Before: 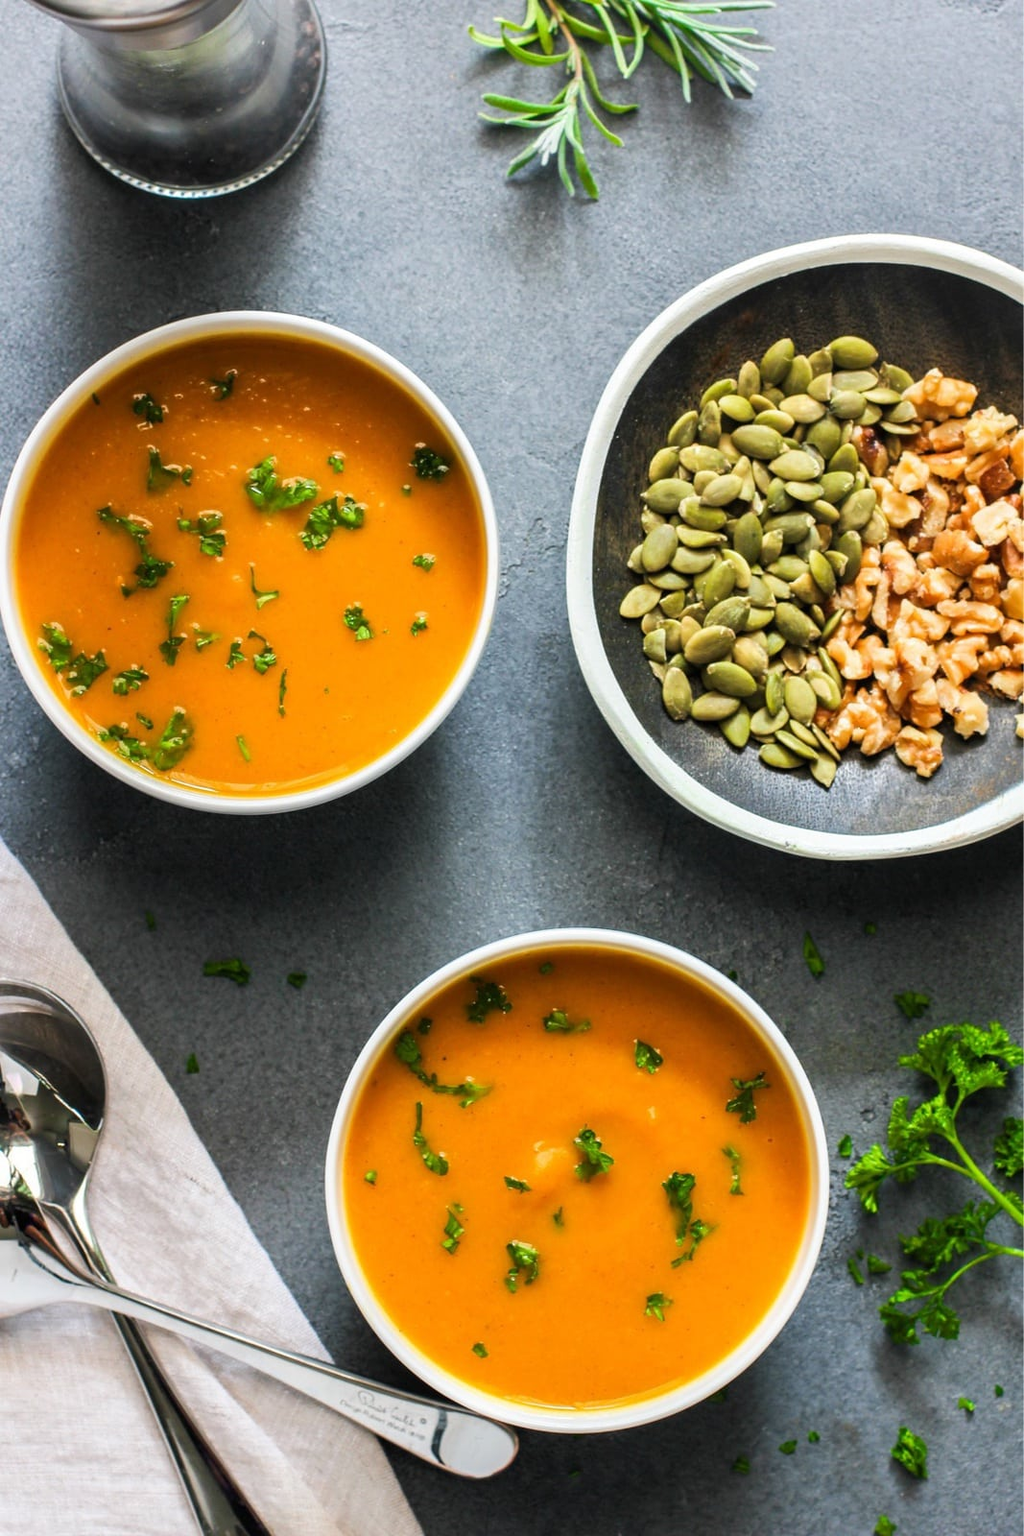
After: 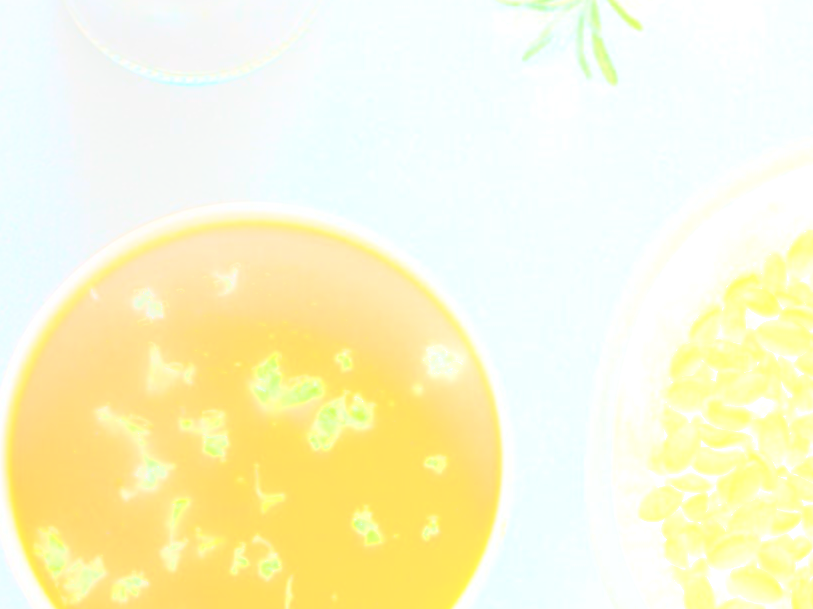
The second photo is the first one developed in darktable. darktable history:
bloom: size 85%, threshold 5%, strength 85%
shadows and highlights: shadows 75, highlights -60.85, soften with gaussian
sharpen: on, module defaults
base curve: curves: ch0 [(0, 0) (0.297, 0.298) (1, 1)], preserve colors none
crop: left 0.579%, top 7.627%, right 23.167%, bottom 54.275%
